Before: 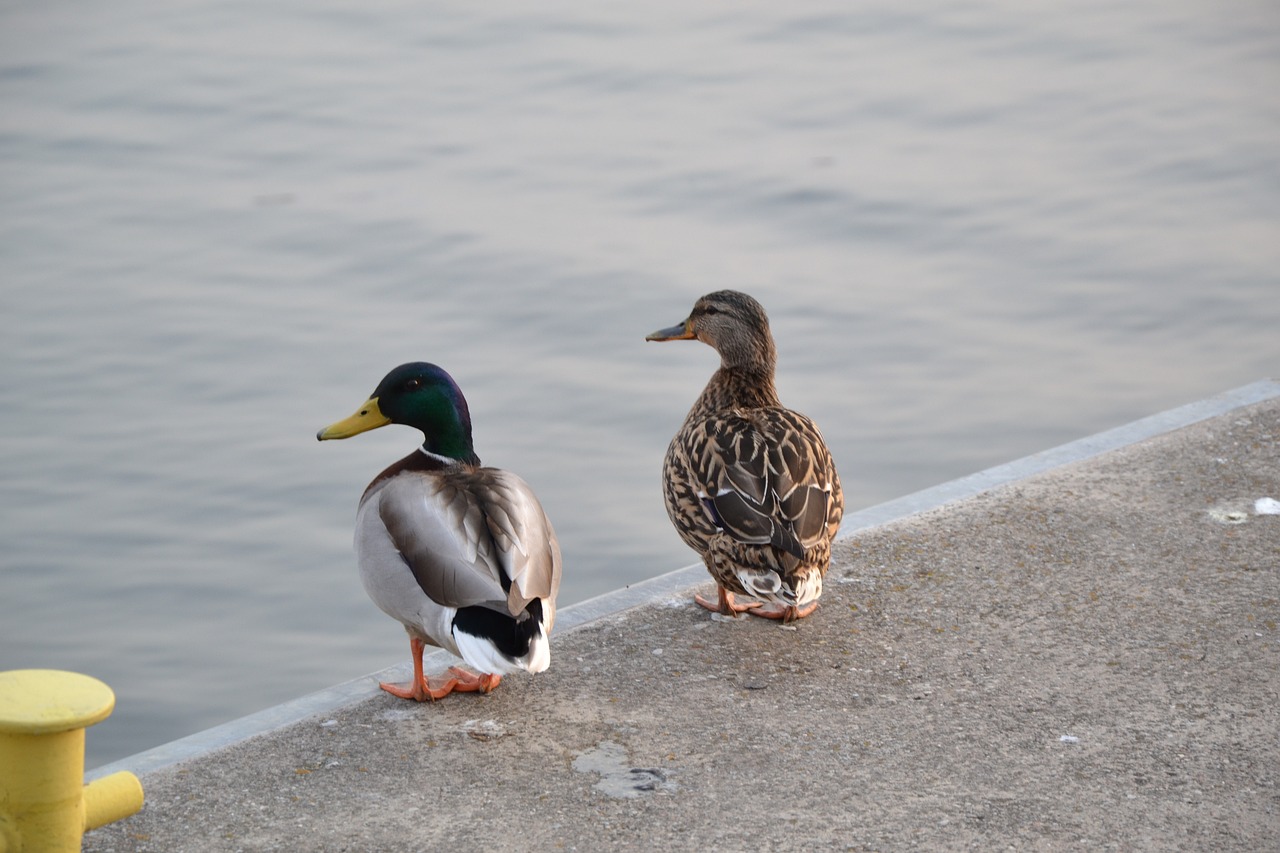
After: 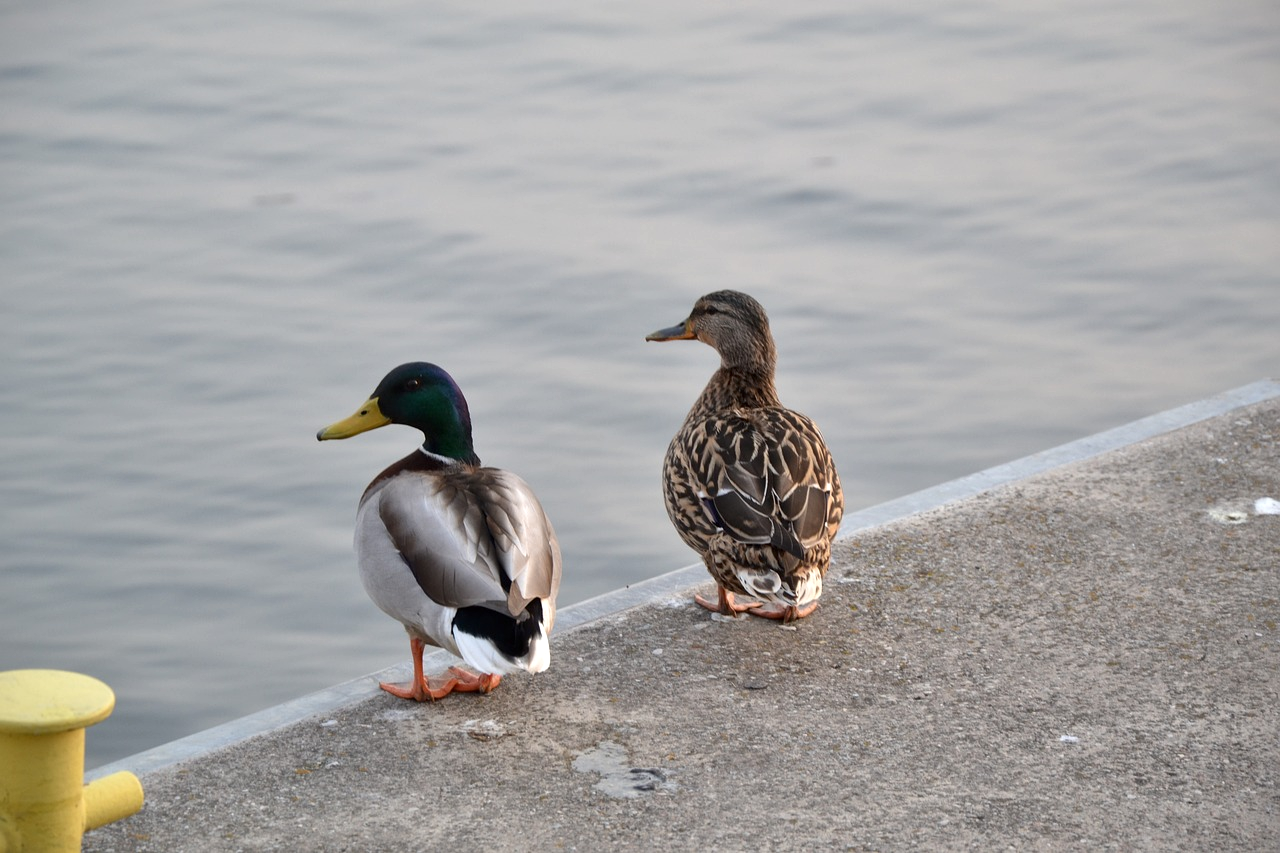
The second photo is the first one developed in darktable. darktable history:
local contrast: mode bilateral grid, contrast 29, coarseness 26, midtone range 0.2
